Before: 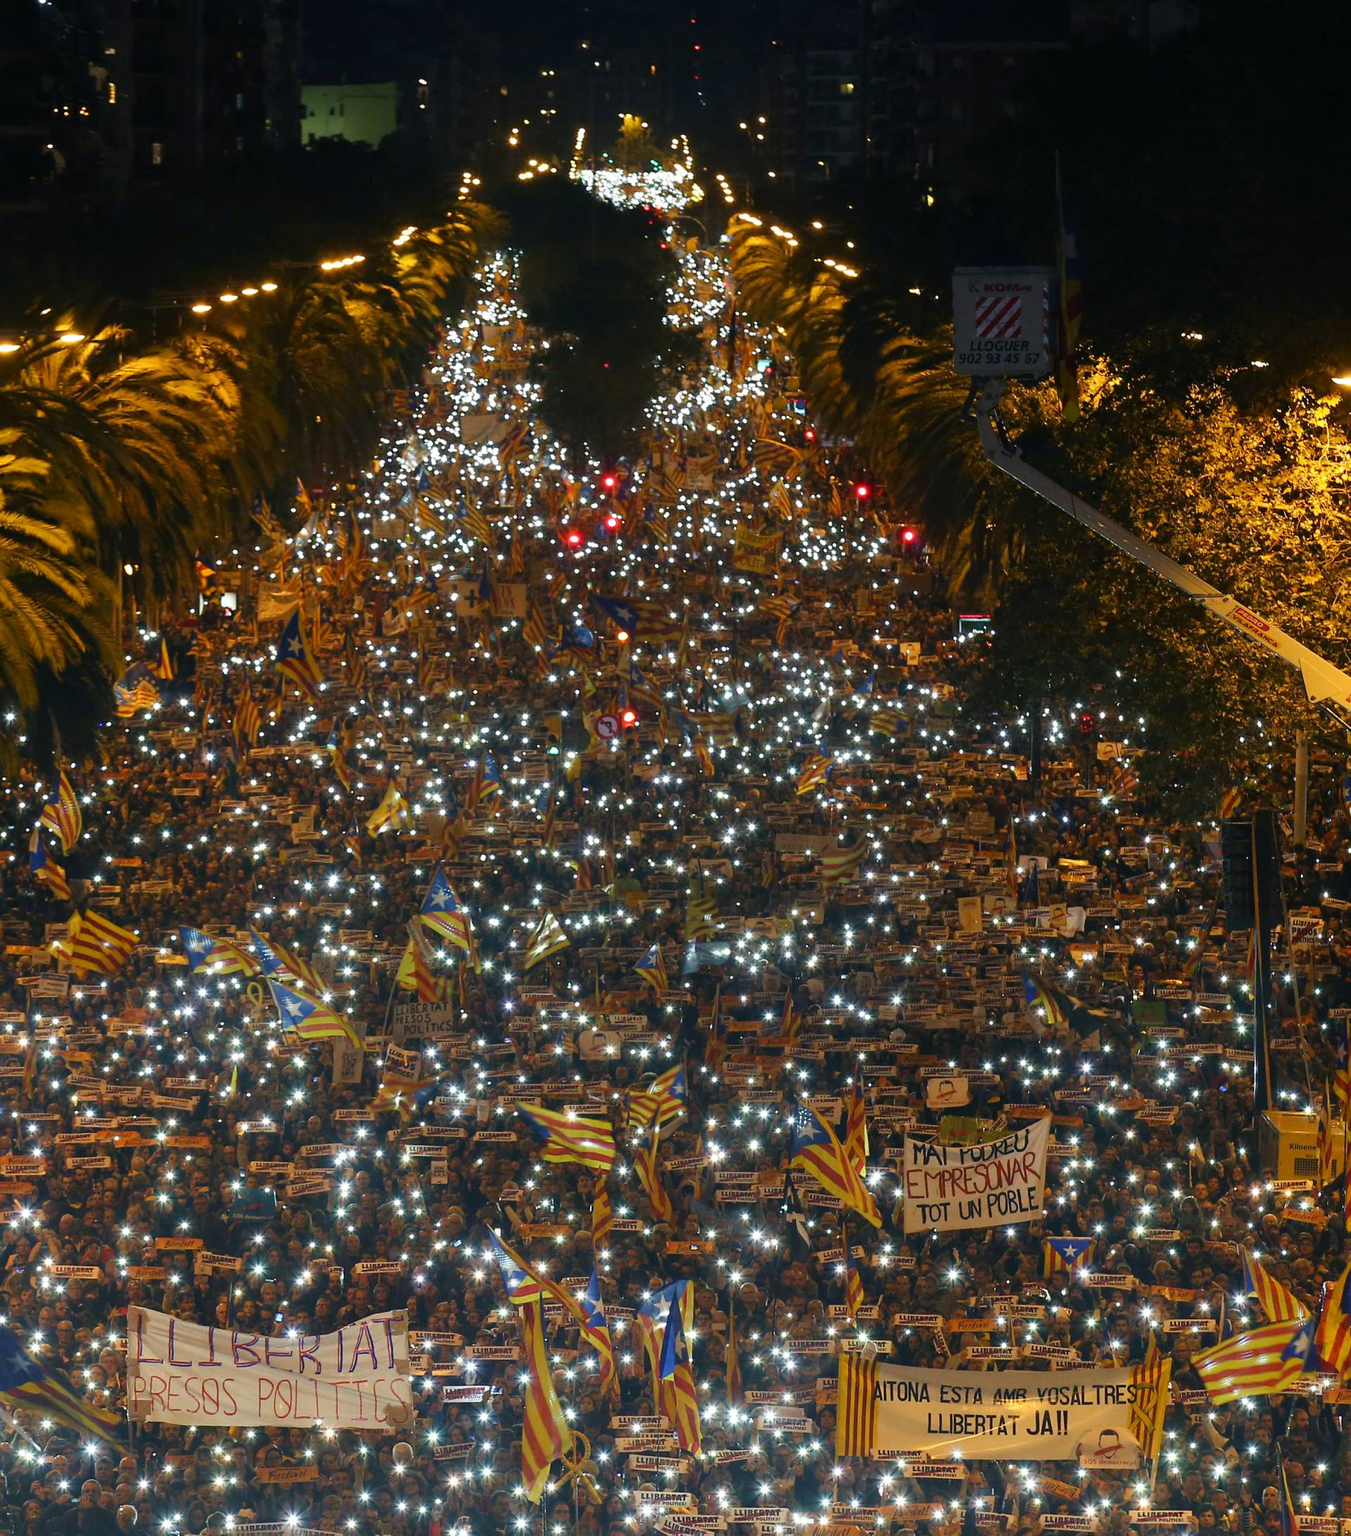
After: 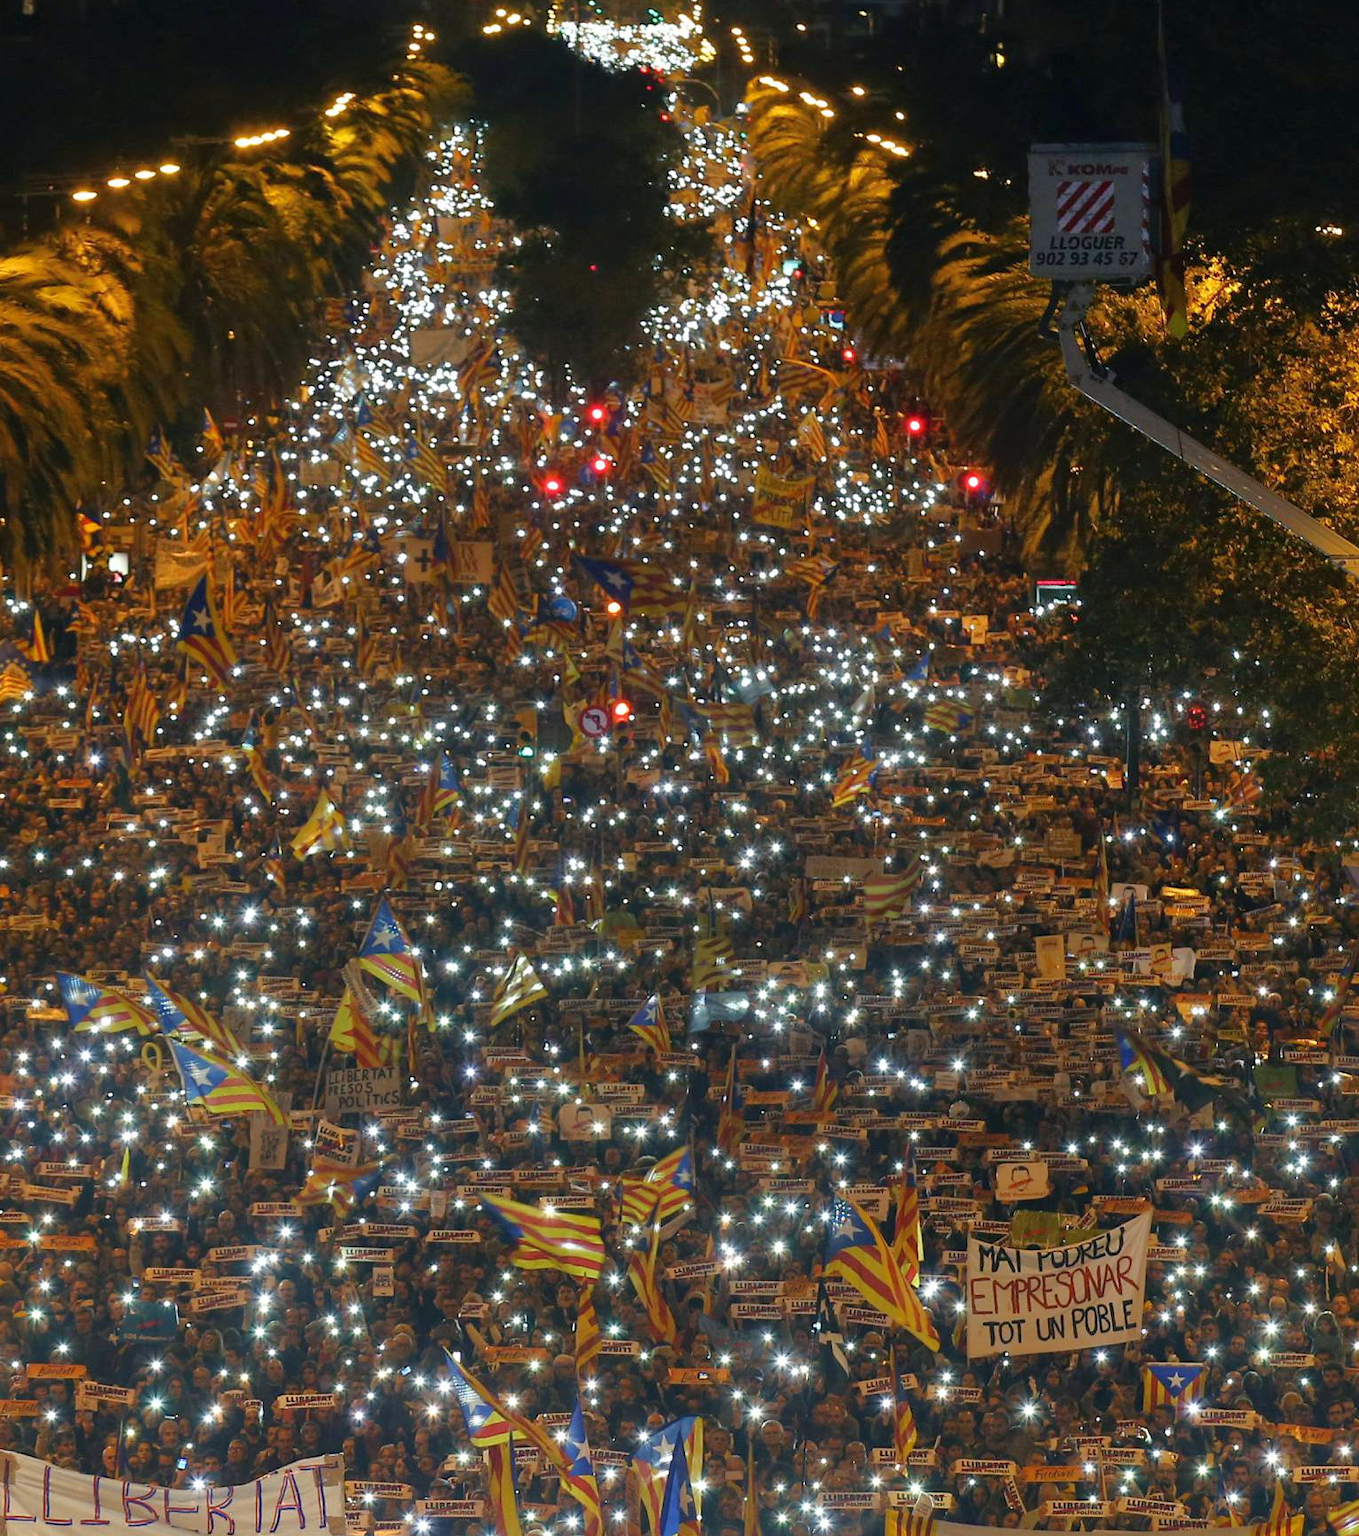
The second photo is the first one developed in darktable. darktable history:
crop and rotate: left 9.991%, top 9.96%, right 9.922%, bottom 10.463%
shadows and highlights: shadows 43.08, highlights 8.43
